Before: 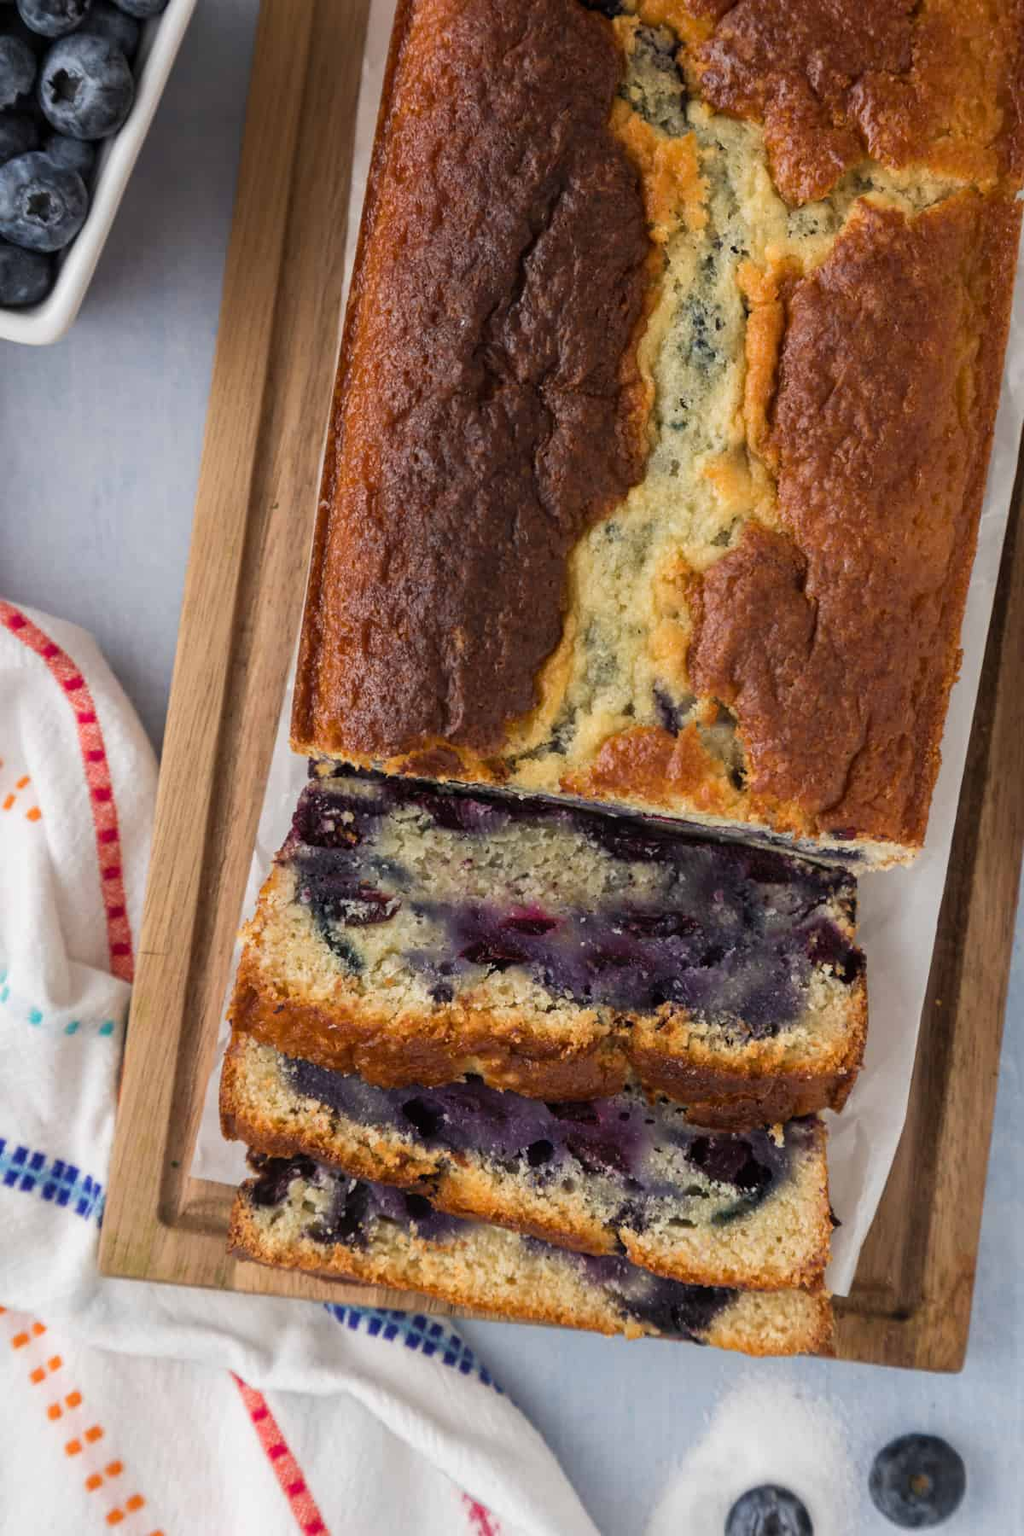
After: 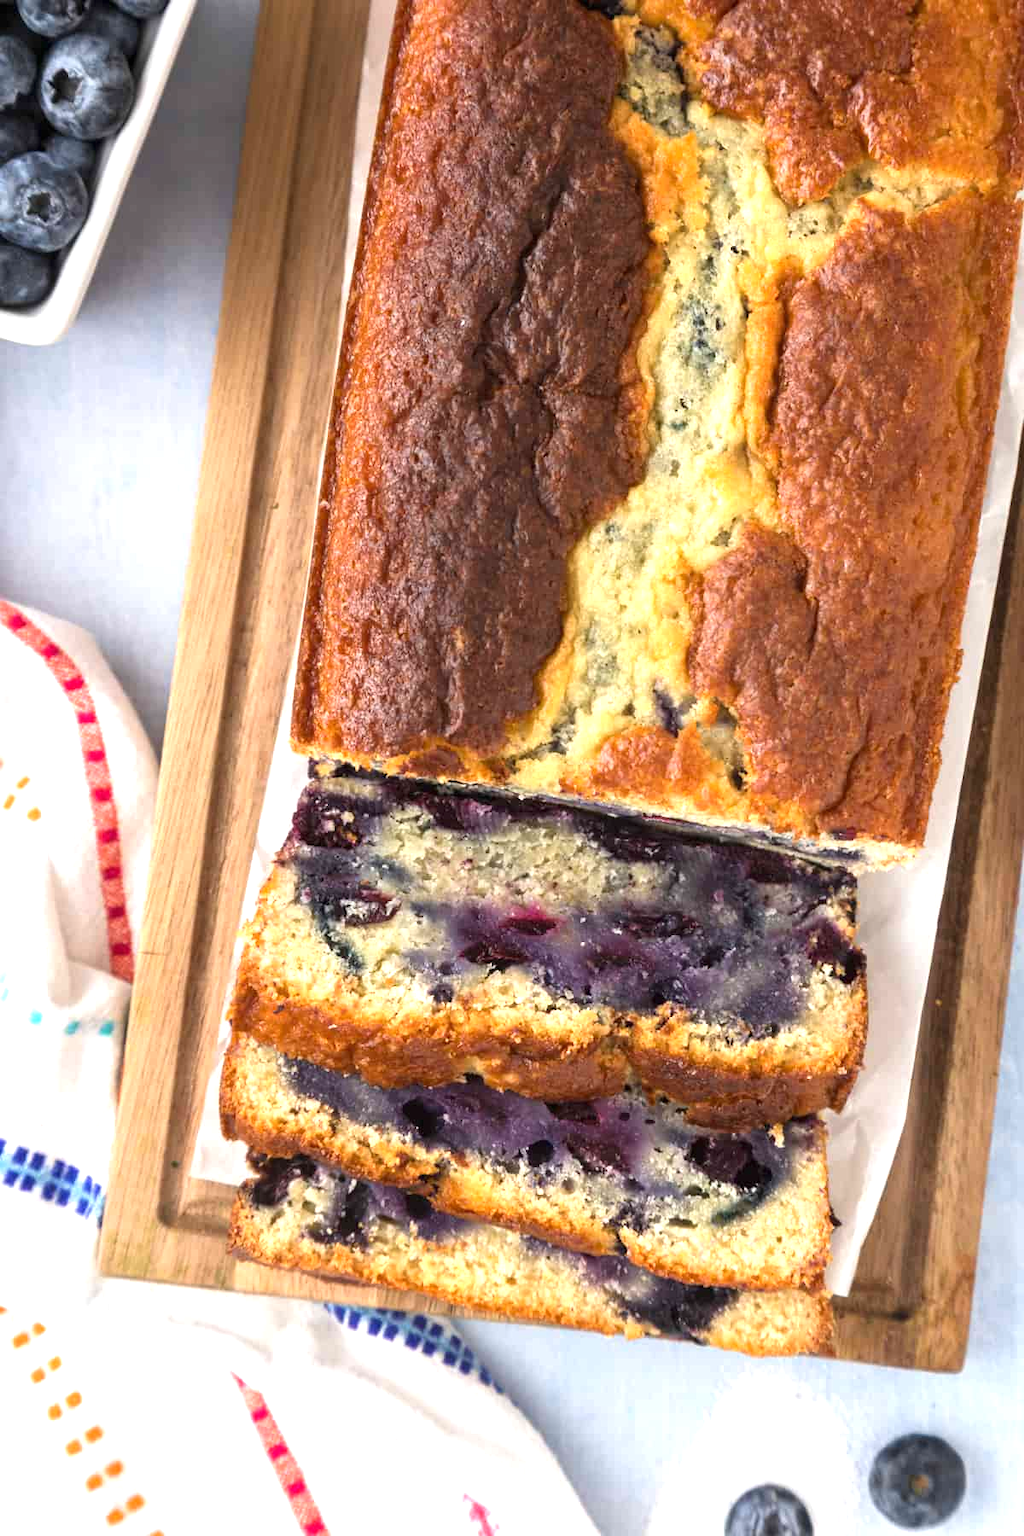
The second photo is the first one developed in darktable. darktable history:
white balance: emerald 1
exposure: black level correction 0, exposure 1.1 EV, compensate exposure bias true, compensate highlight preservation false
